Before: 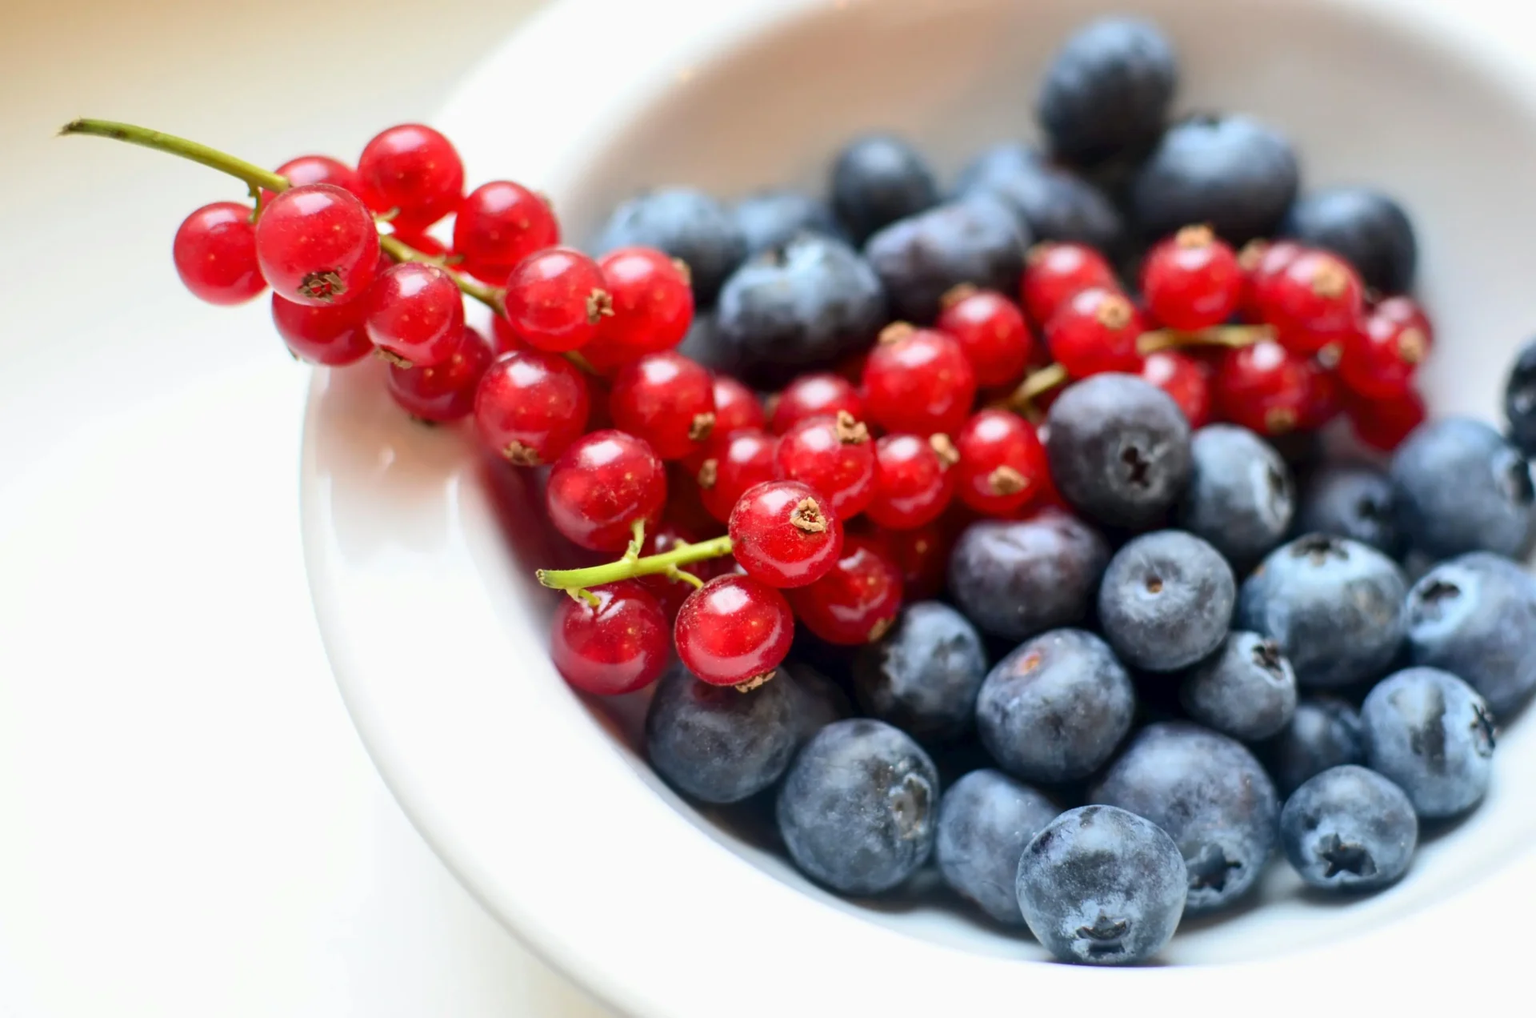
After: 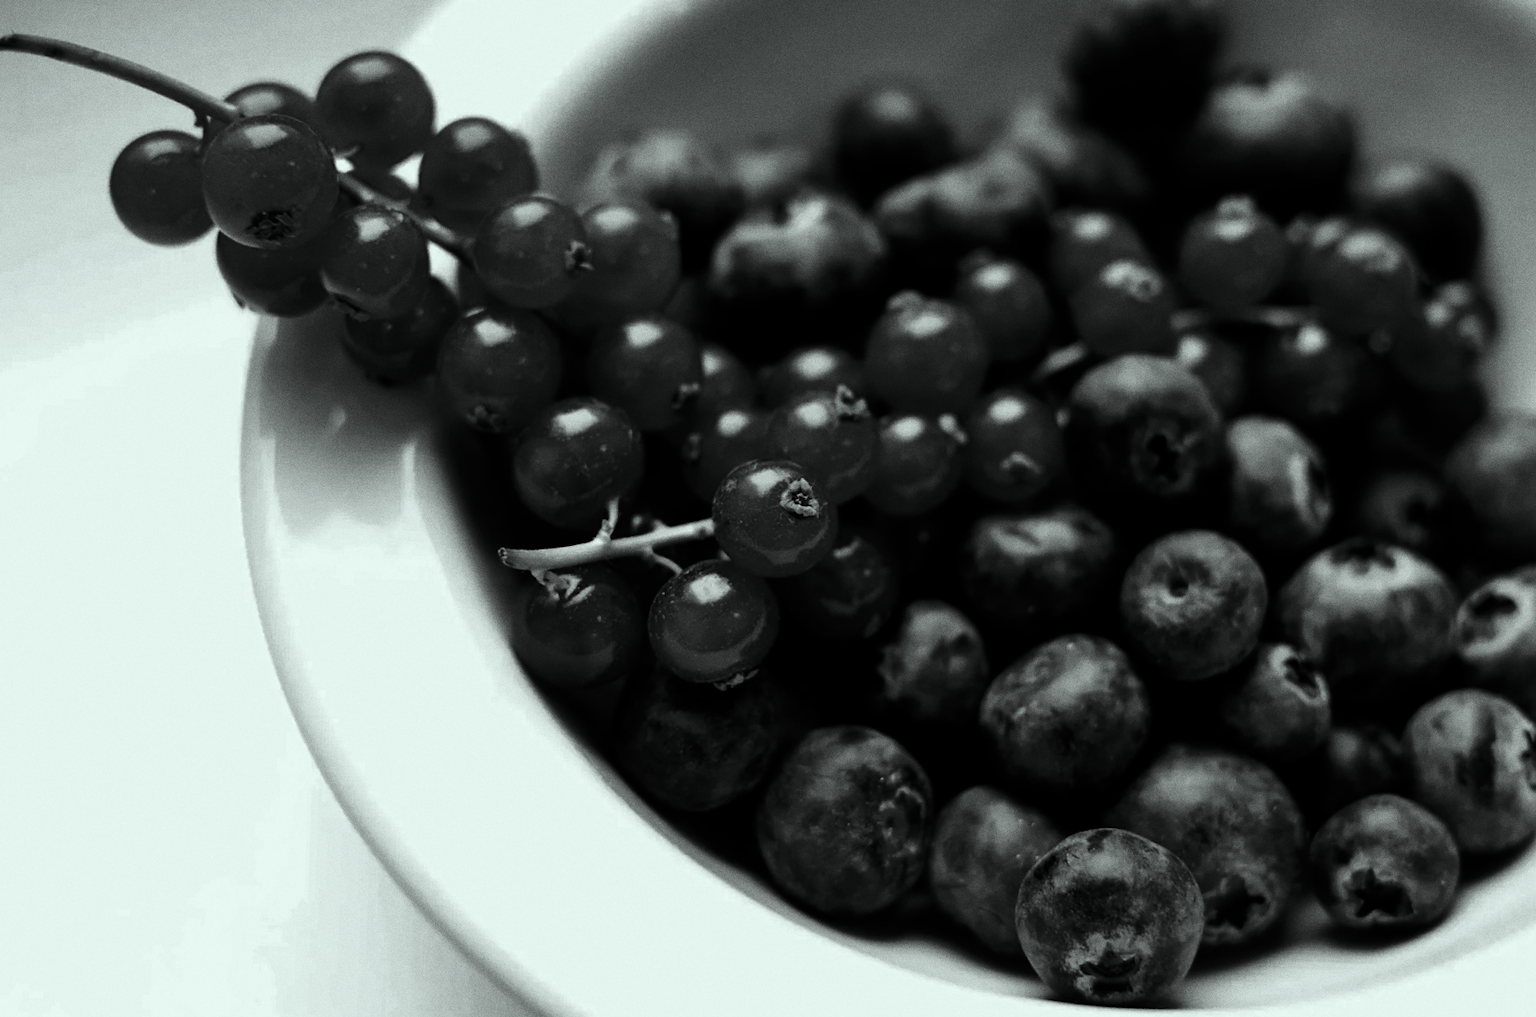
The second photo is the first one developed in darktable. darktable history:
color correction: highlights a* -6.69, highlights b* 0.49
crop and rotate: angle -1.96°, left 3.097%, top 4.154%, right 1.586%, bottom 0.529%
grain: coarseness 0.09 ISO
contrast brightness saturation: contrast 0.02, brightness -1, saturation -1
